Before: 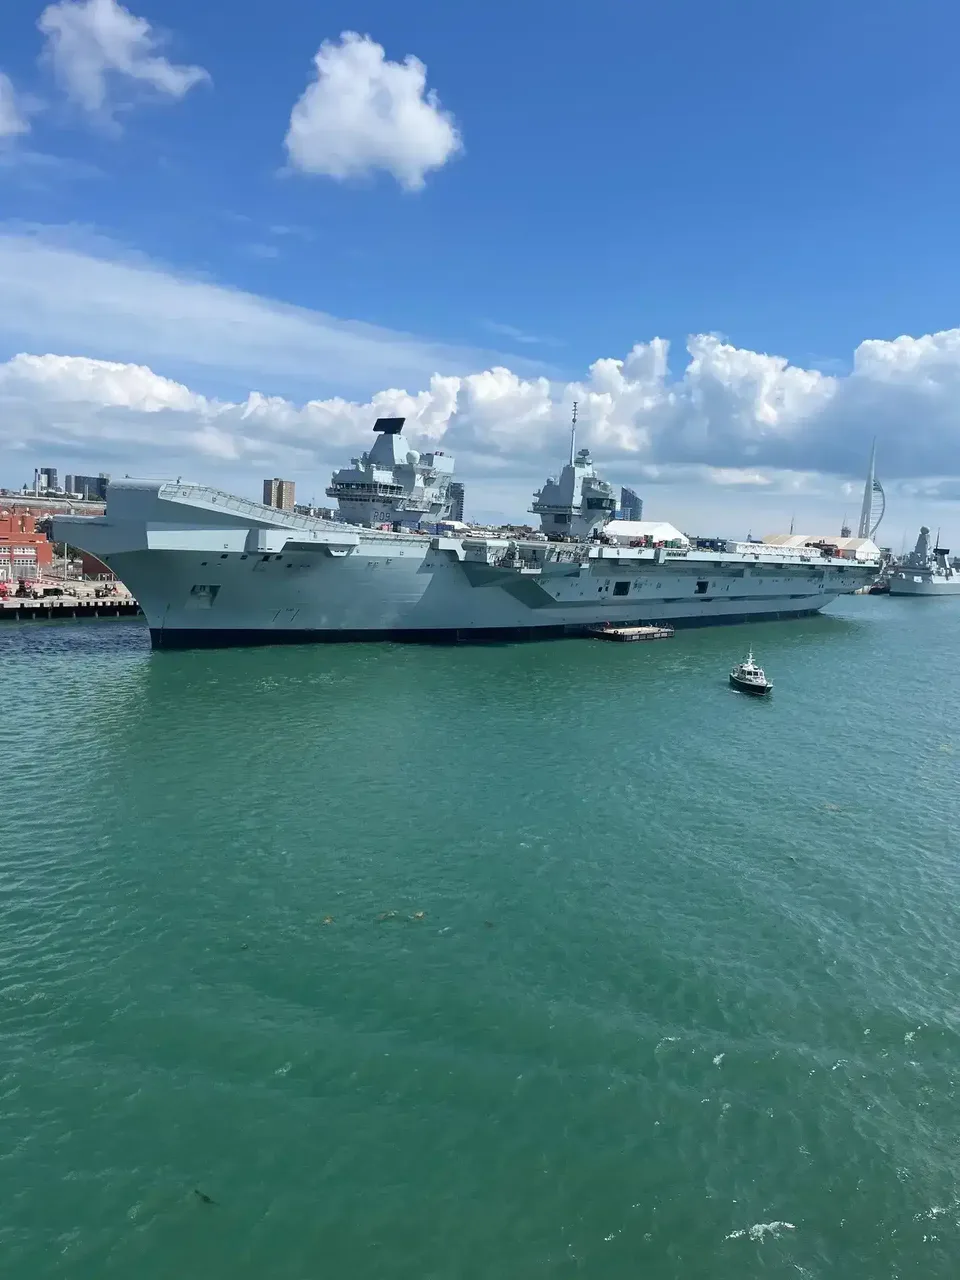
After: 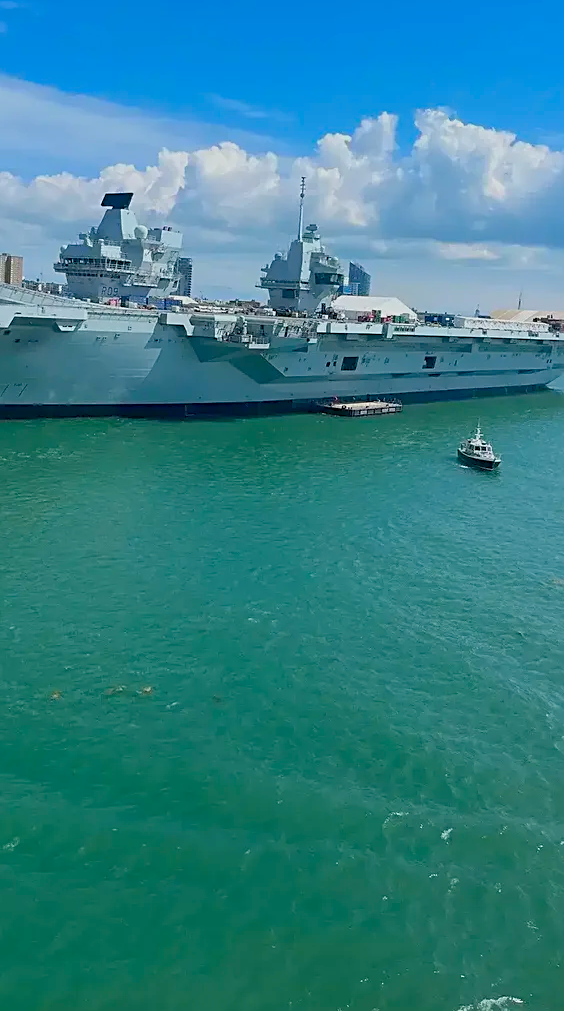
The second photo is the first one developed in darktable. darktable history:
sharpen: on, module defaults
color balance rgb: shadows lift › chroma 0.892%, shadows lift › hue 111.35°, linear chroma grading › global chroma 14.756%, perceptual saturation grading › global saturation 19.399%, hue shift -2.41°, contrast -20.633%
crop and rotate: left 28.386%, top 17.579%, right 12.771%, bottom 3.38%
